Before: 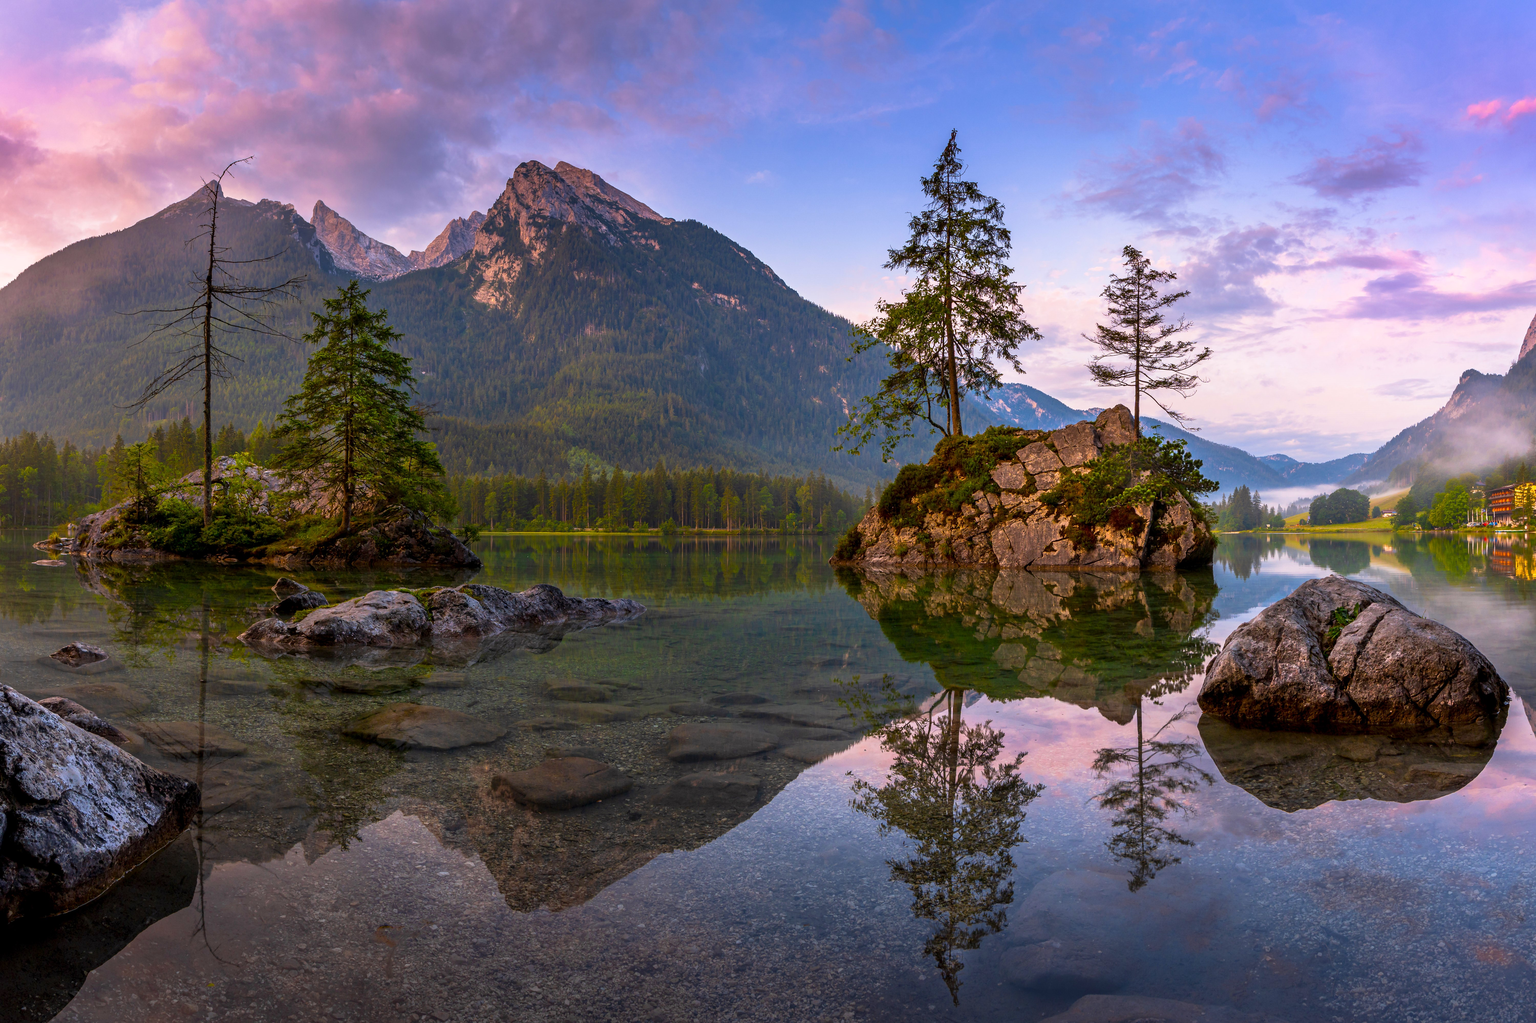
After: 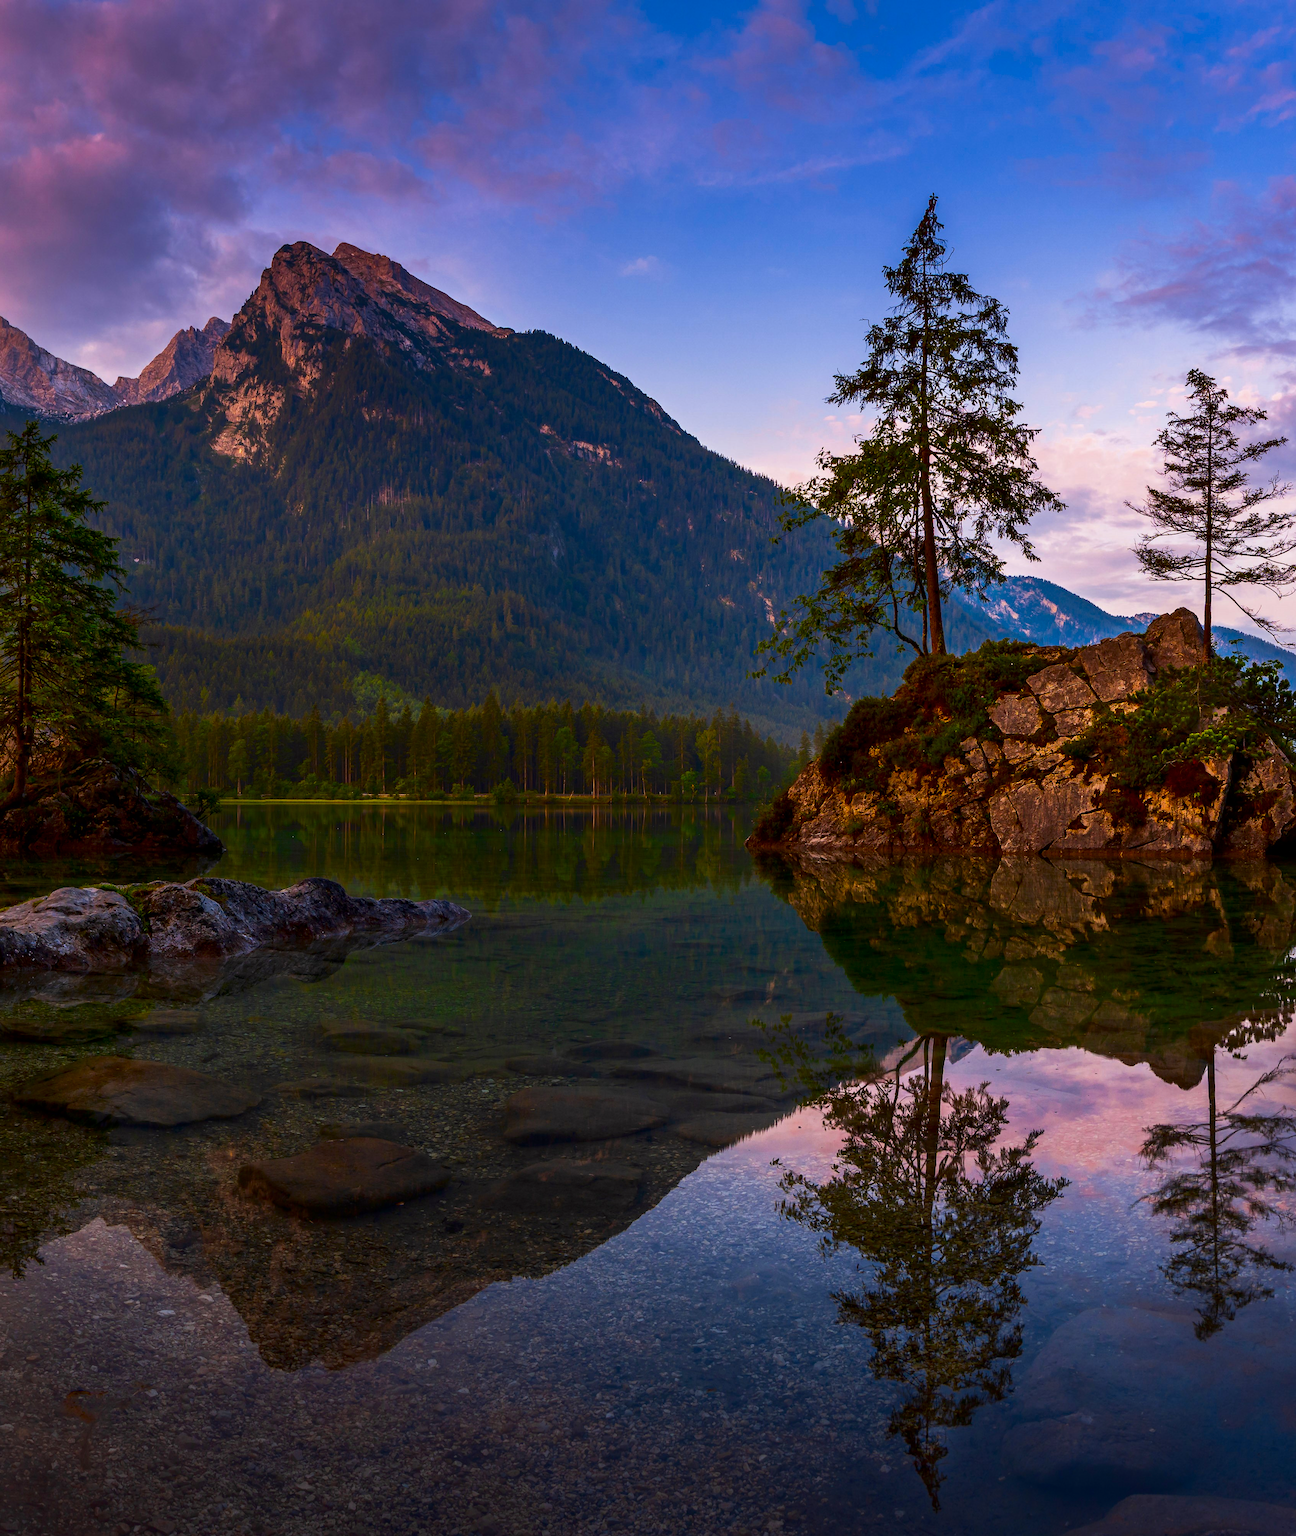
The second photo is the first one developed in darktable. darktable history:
crop: left 21.674%, right 22.086%
contrast brightness saturation: brightness -0.25, saturation 0.2
